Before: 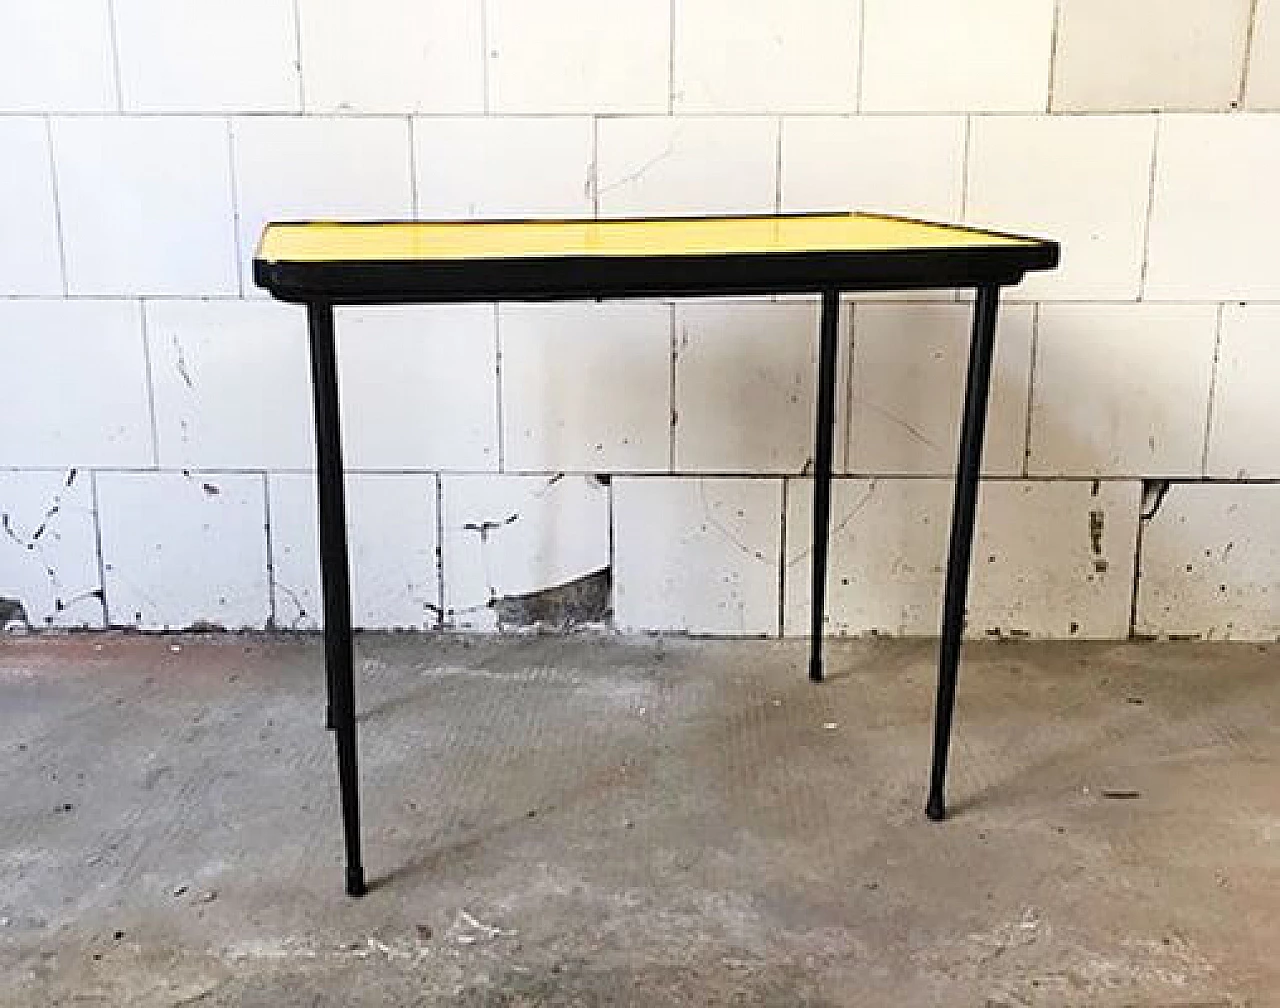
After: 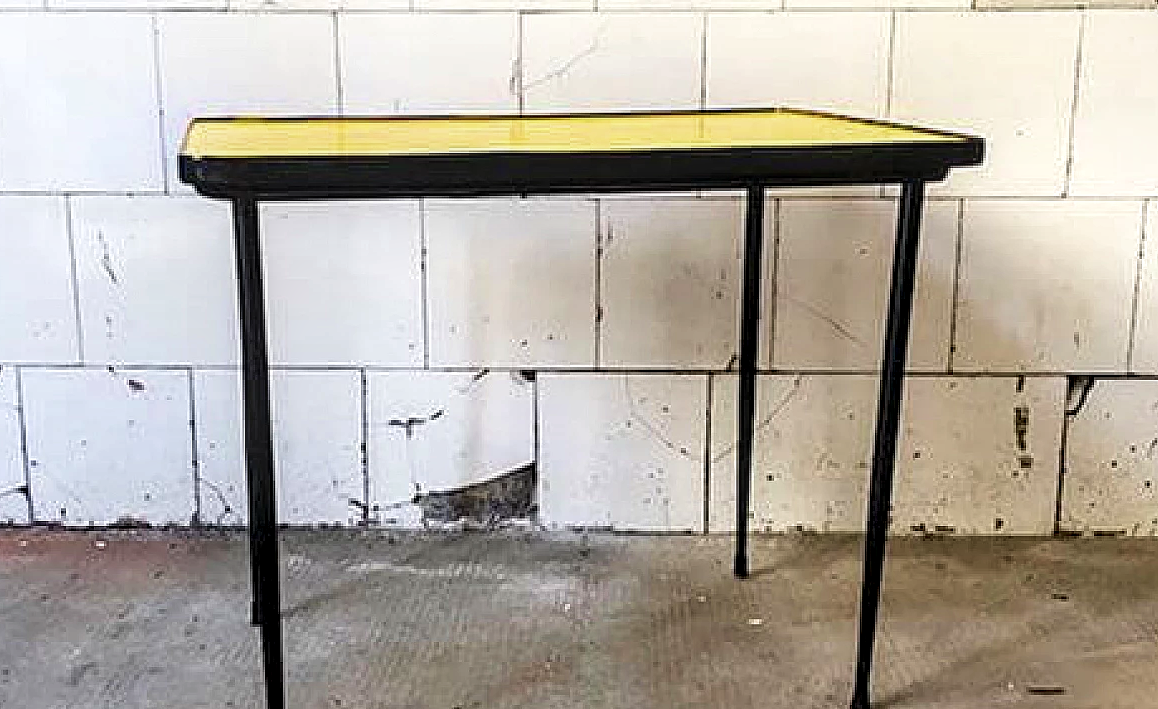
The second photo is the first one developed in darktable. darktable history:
velvia: on, module defaults
local contrast: detail 150%
crop: left 5.861%, top 10.407%, right 3.661%, bottom 19.224%
contrast brightness saturation: saturation -0.036
